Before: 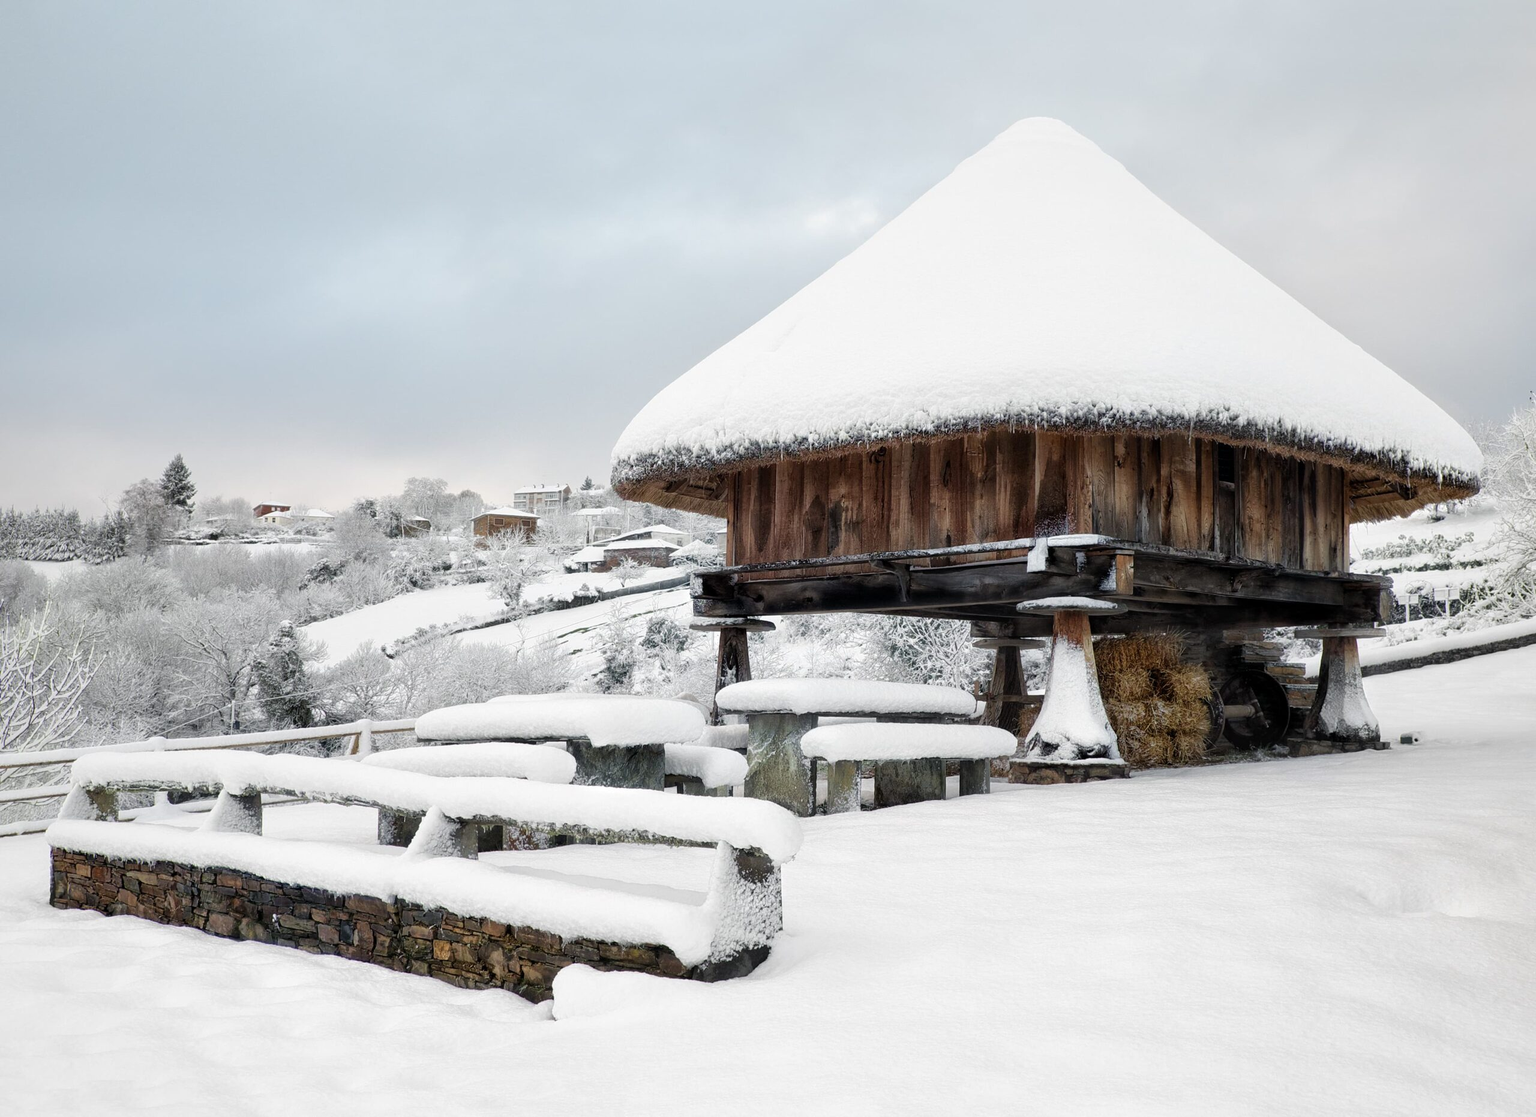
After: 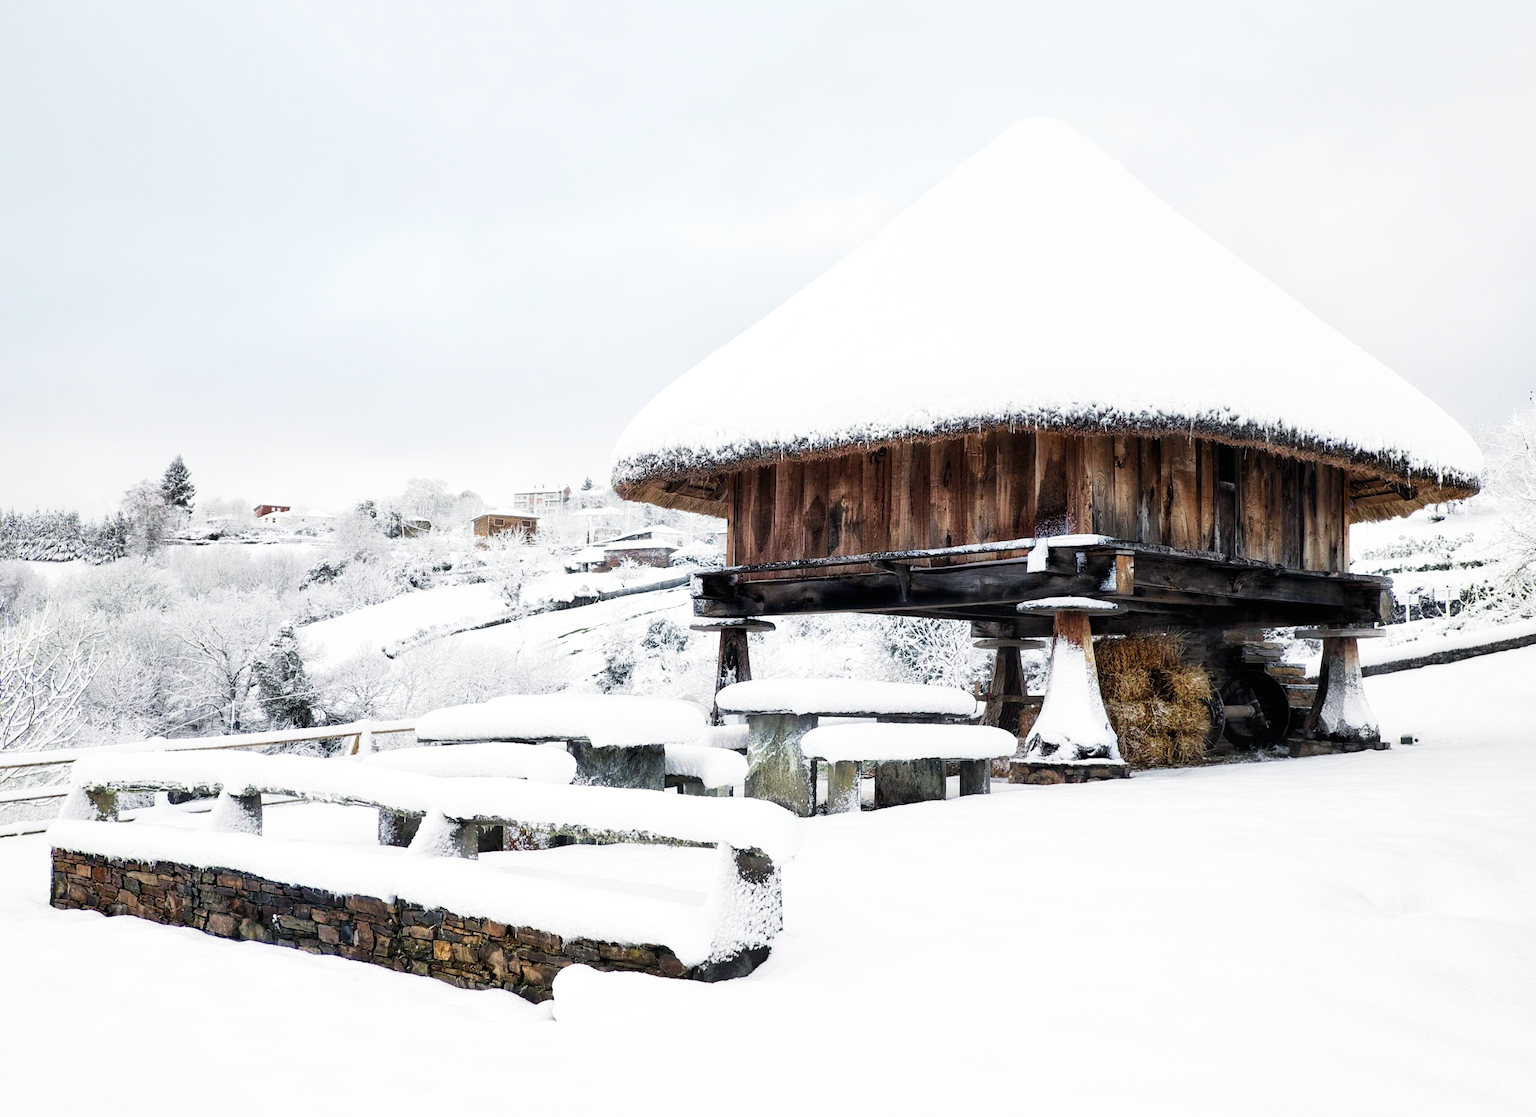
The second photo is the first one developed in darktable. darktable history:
base curve: curves: ch0 [(0, 0) (0.005, 0.002) (0.193, 0.295) (0.399, 0.664) (0.75, 0.928) (1, 1)], preserve colors none
color balance rgb: shadows lift › luminance -19.663%, power › chroma 0.499%, power › hue 260.35°, global offset › luminance 0.221%, perceptual saturation grading › global saturation 0.86%
exposure: exposure 0.124 EV, compensate highlight preservation false
tone equalizer: mask exposure compensation -0.494 EV
